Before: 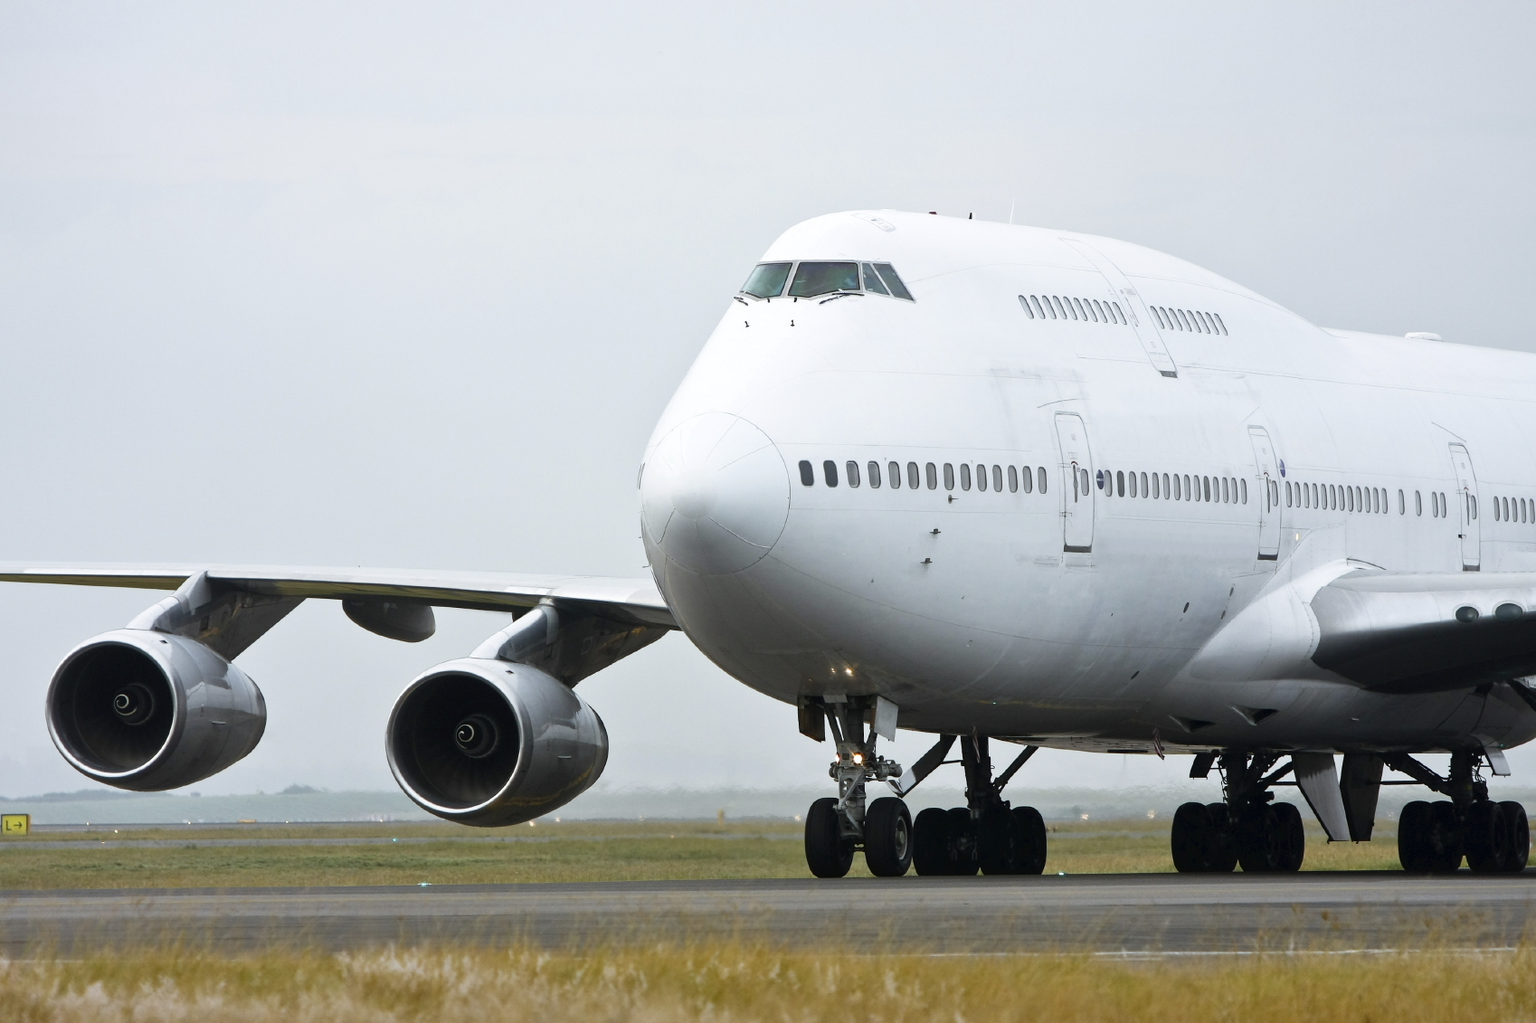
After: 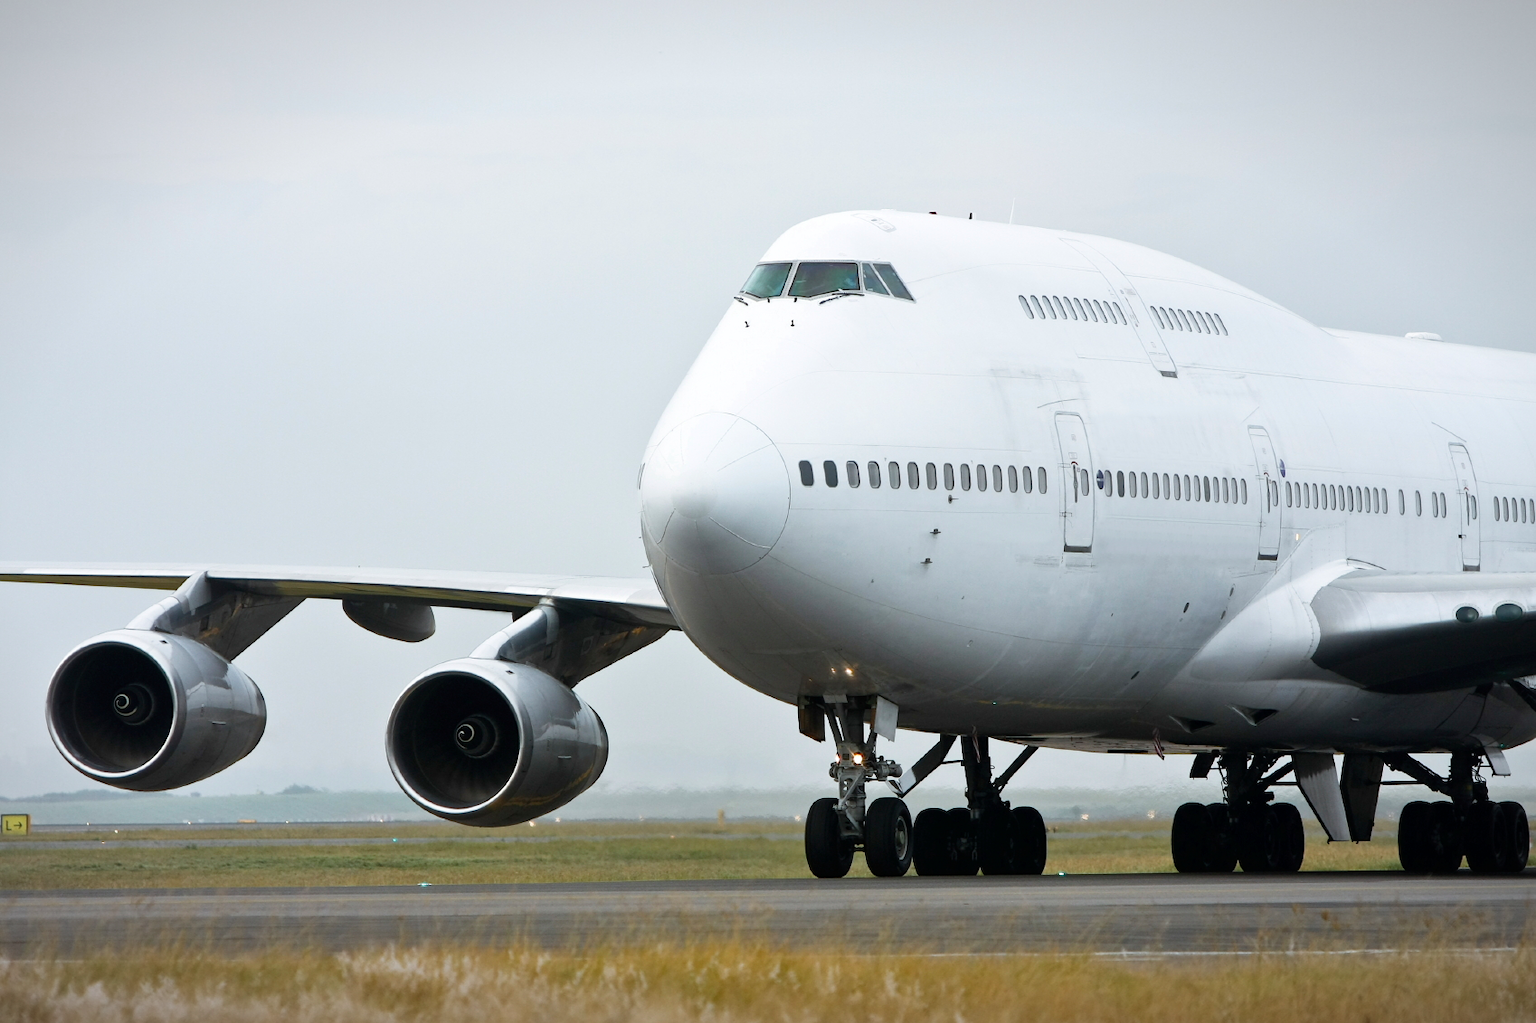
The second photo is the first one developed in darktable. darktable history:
vignetting: fall-off start 98.46%, fall-off radius 100.15%, brightness -0.619, saturation -0.672, width/height ratio 1.425
